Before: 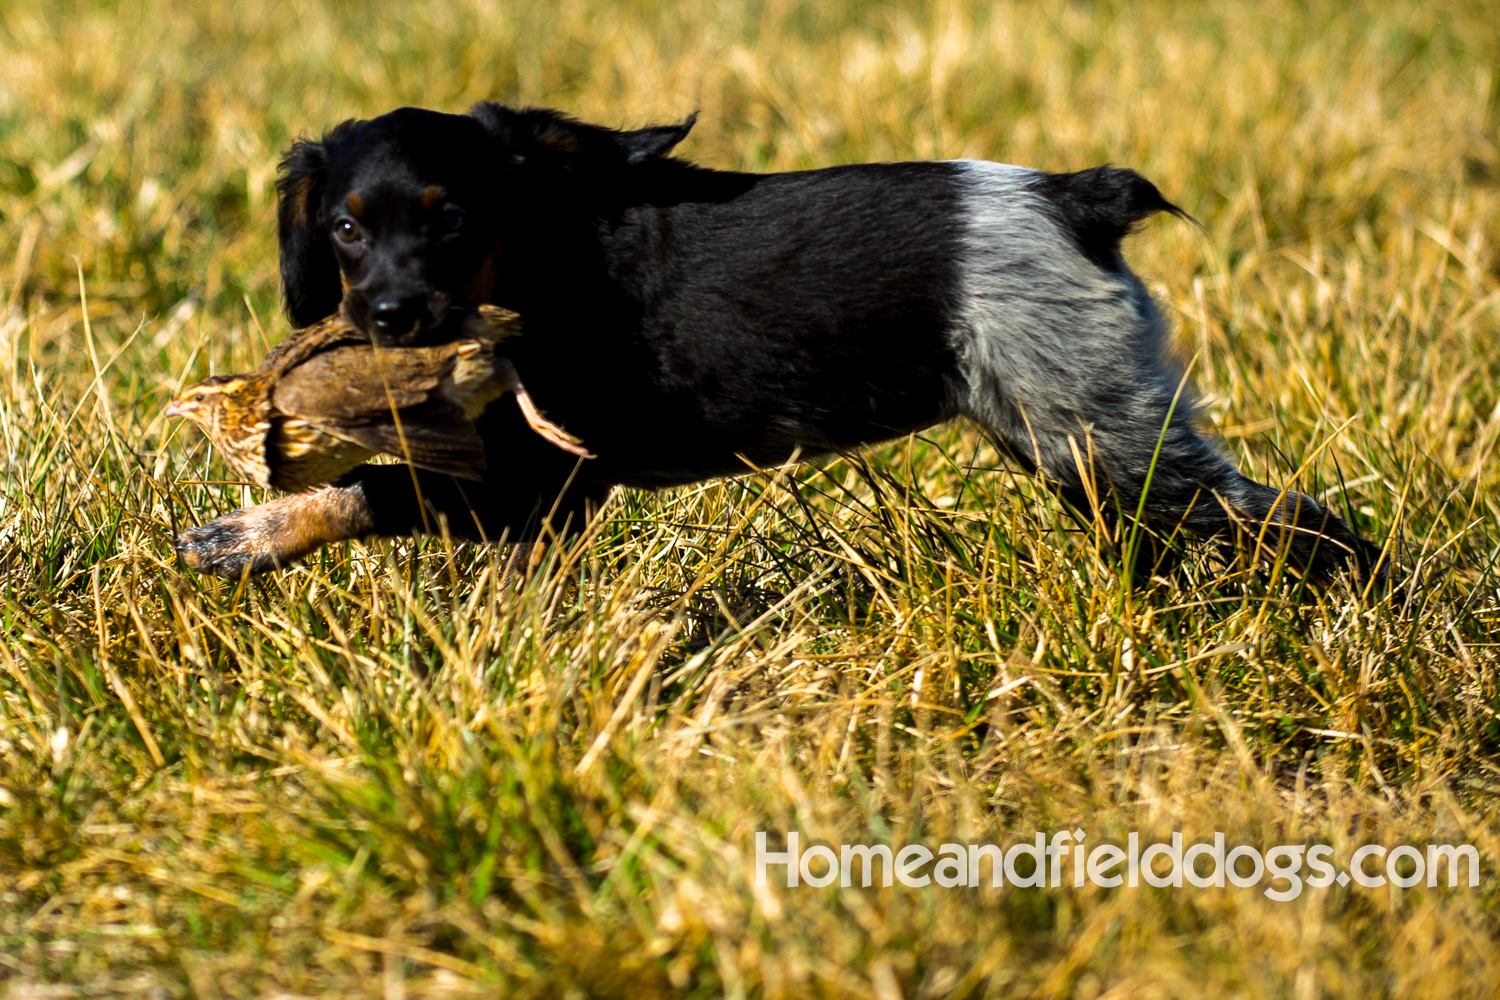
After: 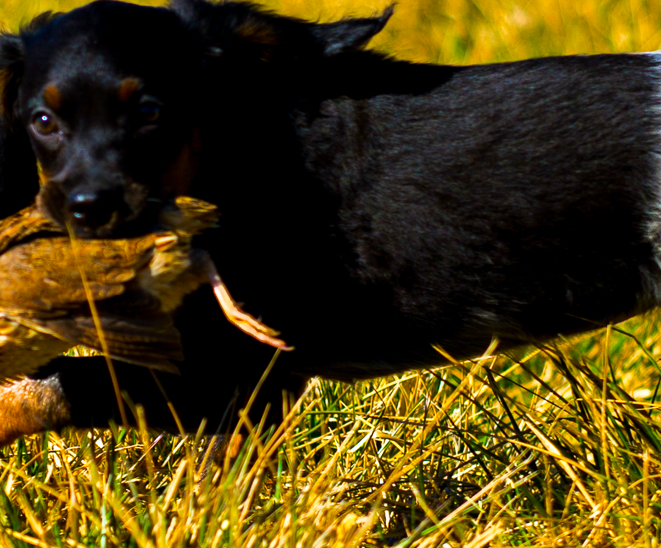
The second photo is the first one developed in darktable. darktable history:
color correction: highlights a* -0.137, highlights b* -5.91, shadows a* -0.137, shadows b* -0.137
color contrast: green-magenta contrast 1.55, blue-yellow contrast 1.83
crop: left 20.248%, top 10.86%, right 35.675%, bottom 34.321%
